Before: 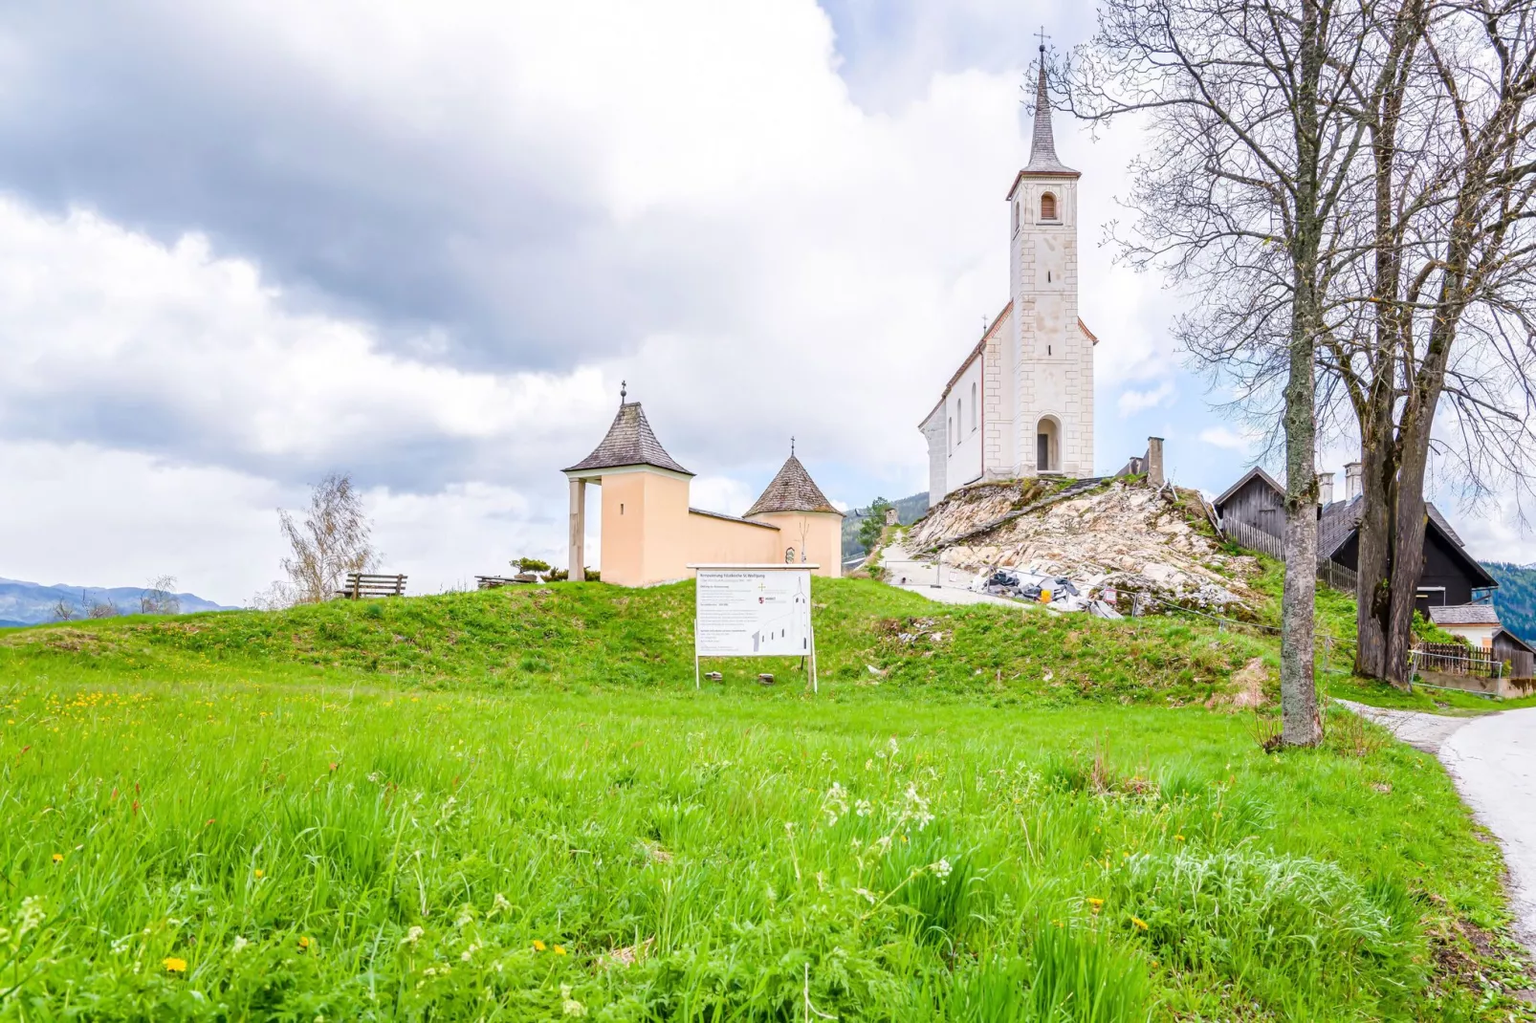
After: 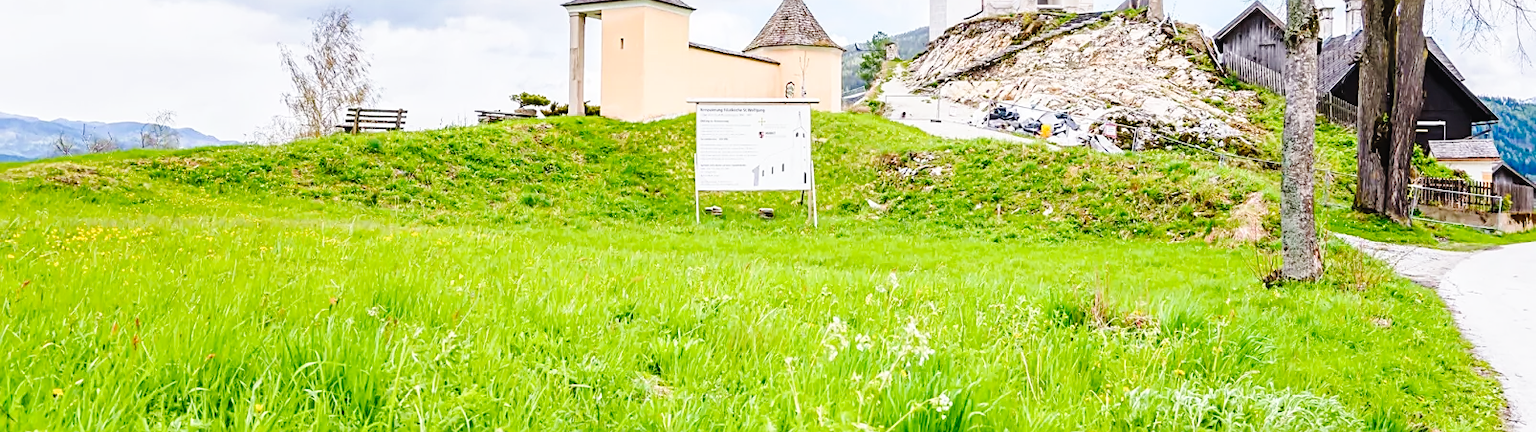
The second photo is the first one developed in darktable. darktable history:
crop: top 45.577%, bottom 12.172%
tone curve: curves: ch0 [(0, 0.023) (0.087, 0.065) (0.184, 0.168) (0.45, 0.54) (0.57, 0.683) (0.722, 0.825) (0.877, 0.948) (1, 1)]; ch1 [(0, 0) (0.388, 0.369) (0.44, 0.45) (0.495, 0.491) (0.534, 0.528) (0.657, 0.655) (1, 1)]; ch2 [(0, 0) (0.353, 0.317) (0.408, 0.427) (0.5, 0.497) (0.534, 0.544) (0.576, 0.605) (0.625, 0.631) (1, 1)], preserve colors none
sharpen: on, module defaults
